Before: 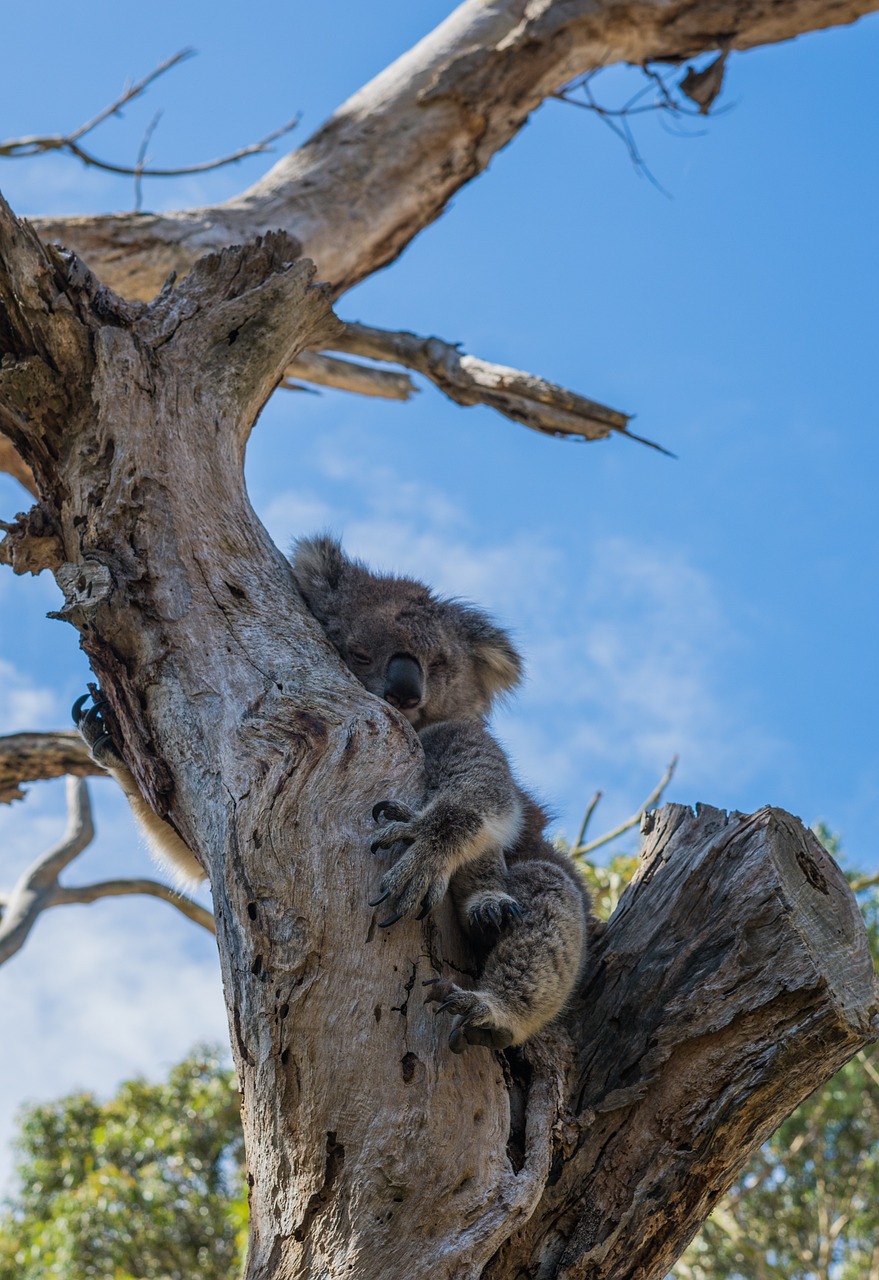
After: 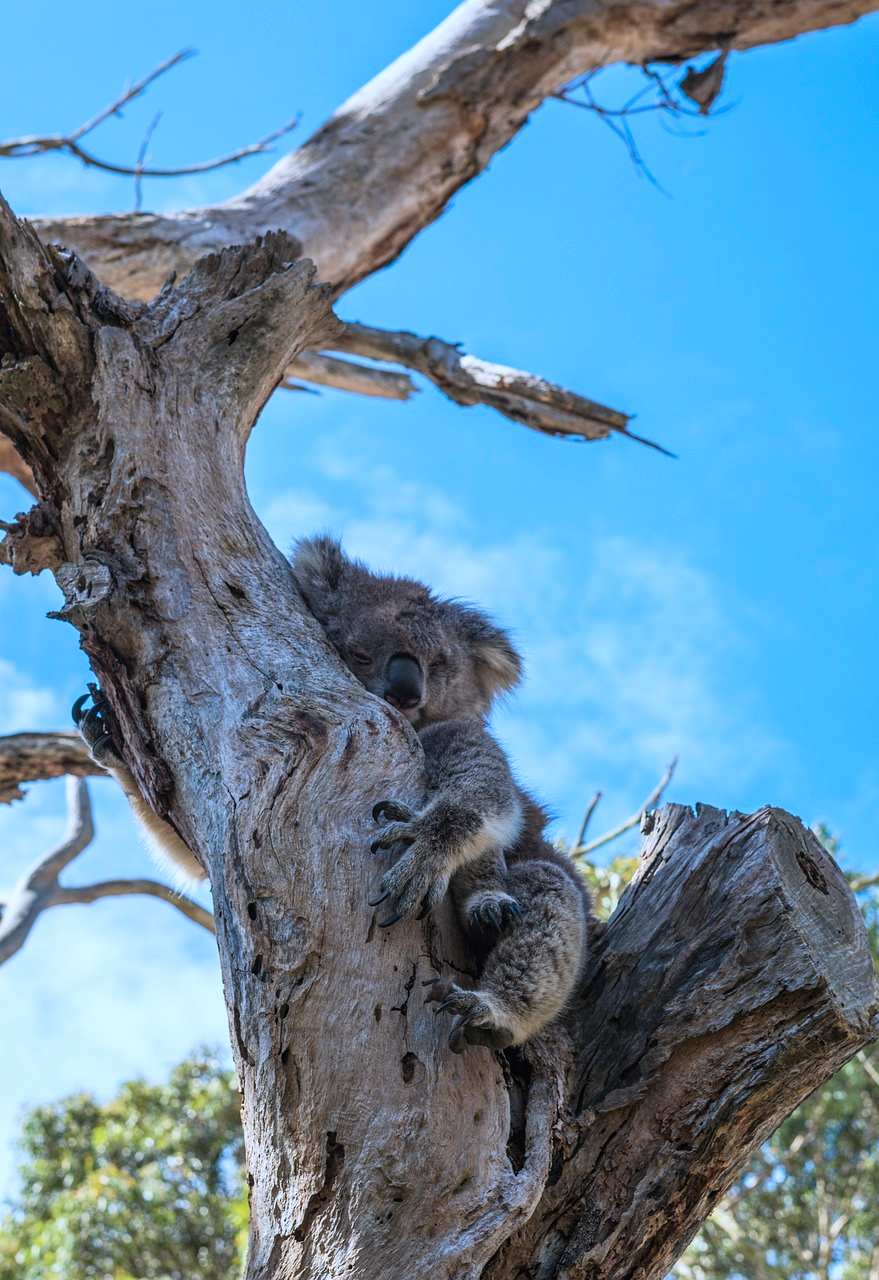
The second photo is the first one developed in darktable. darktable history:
base curve: curves: ch0 [(0, 0) (0.688, 0.865) (1, 1)]
color correction: highlights a* -2.21, highlights b* -18.61
